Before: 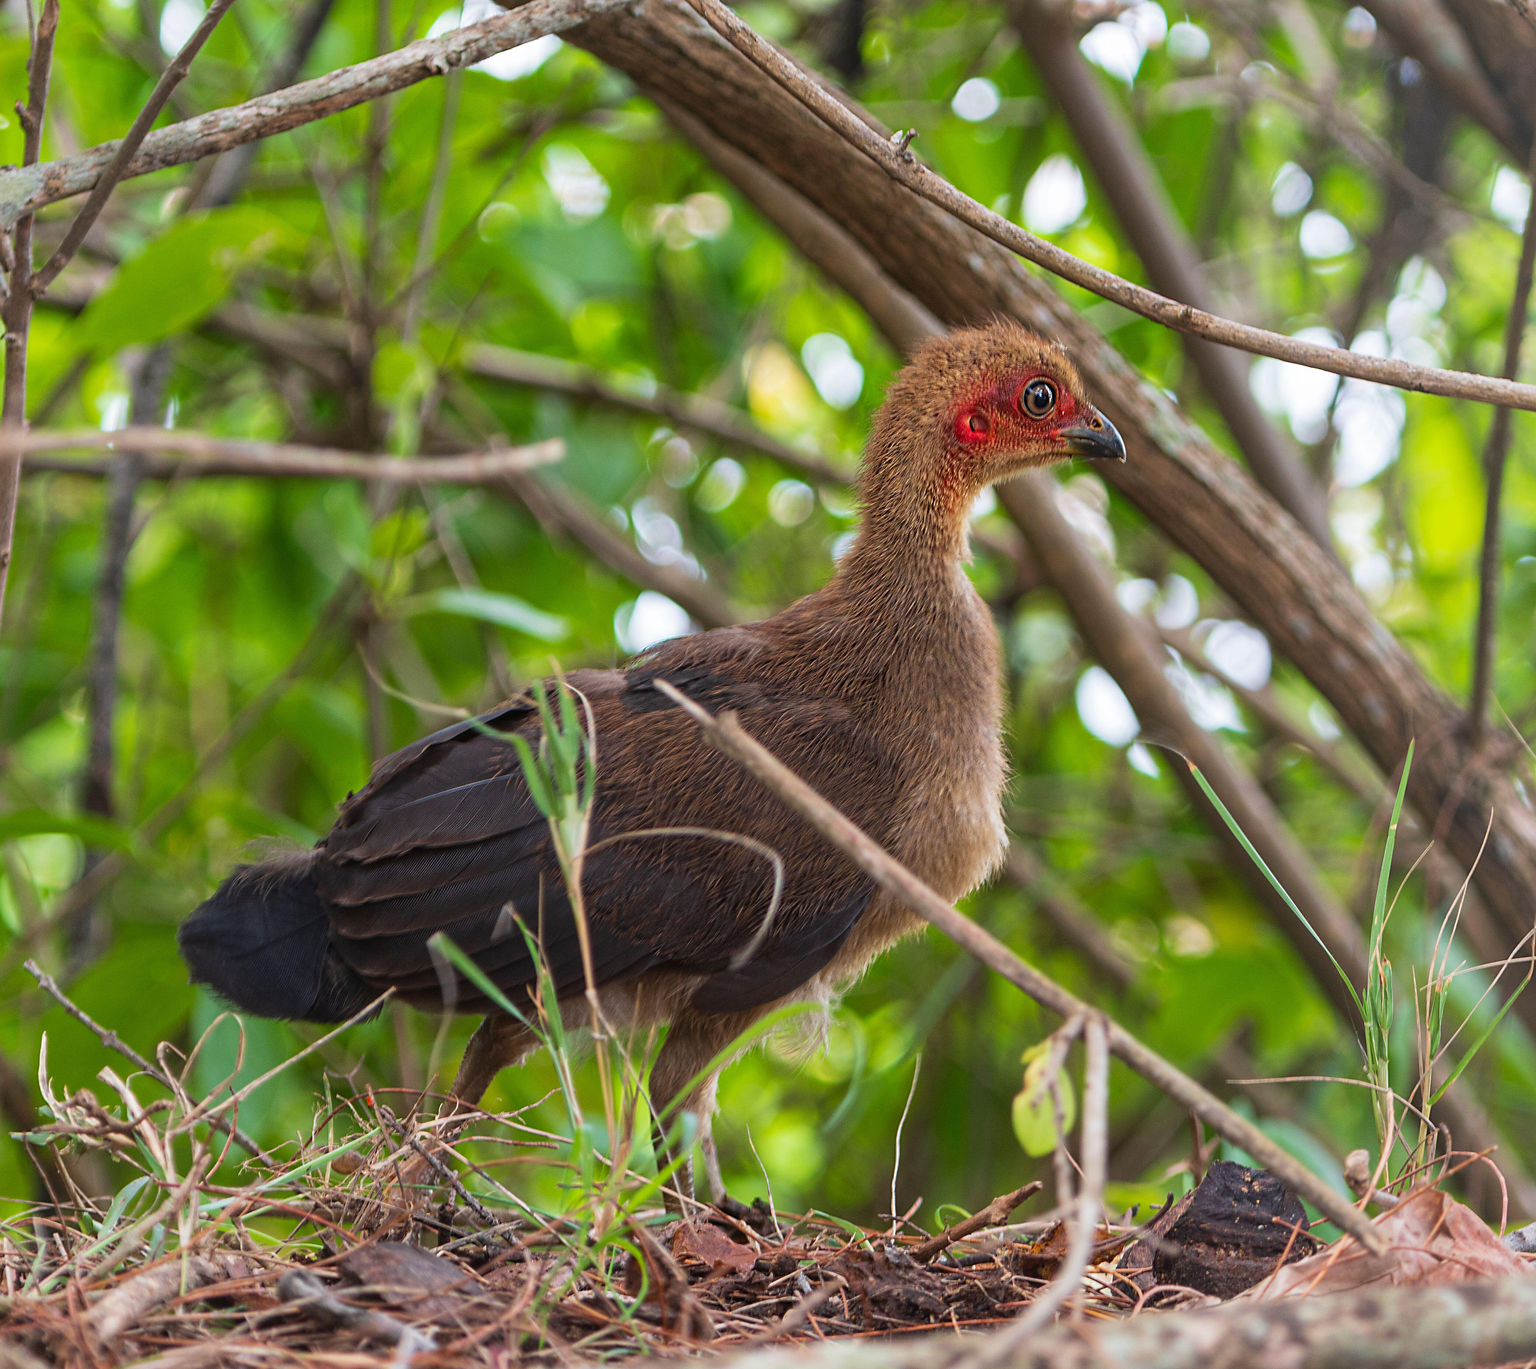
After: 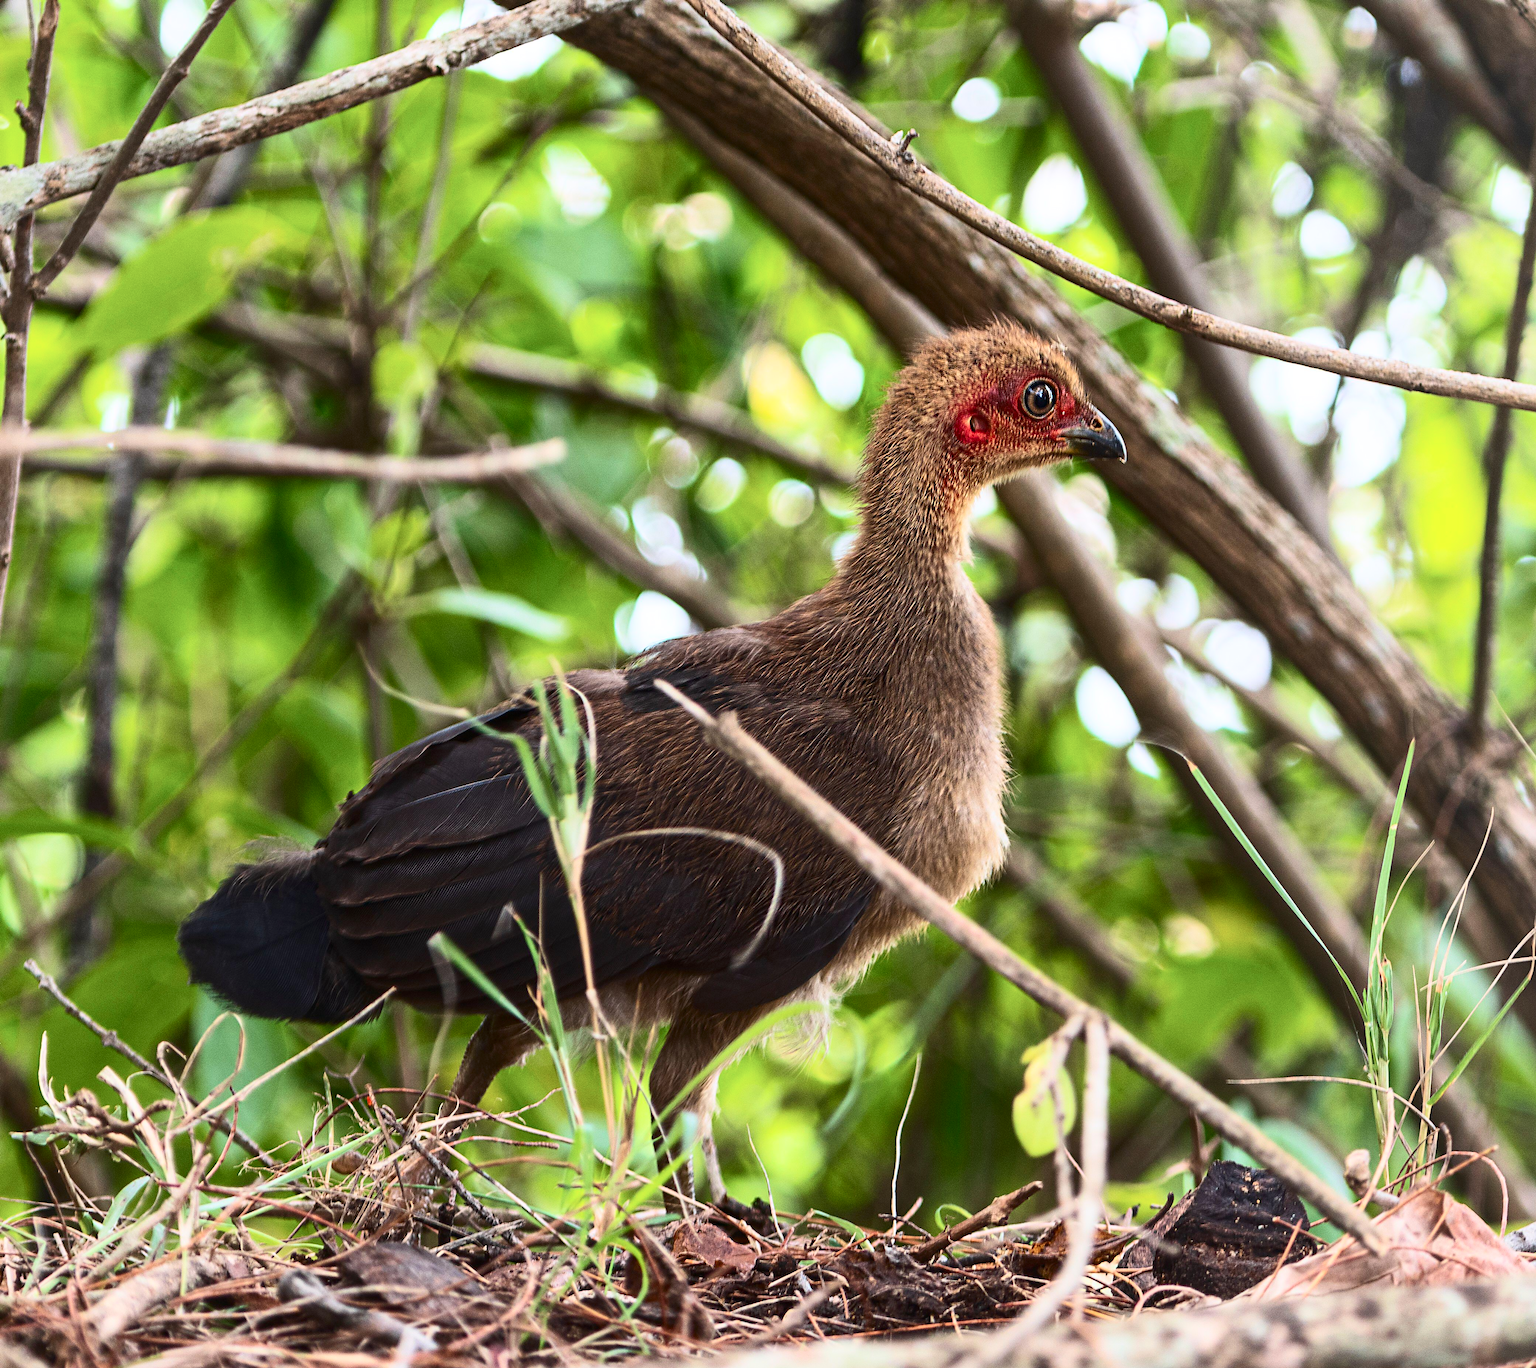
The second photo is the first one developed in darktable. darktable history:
contrast brightness saturation: contrast 0.395, brightness 0.11
